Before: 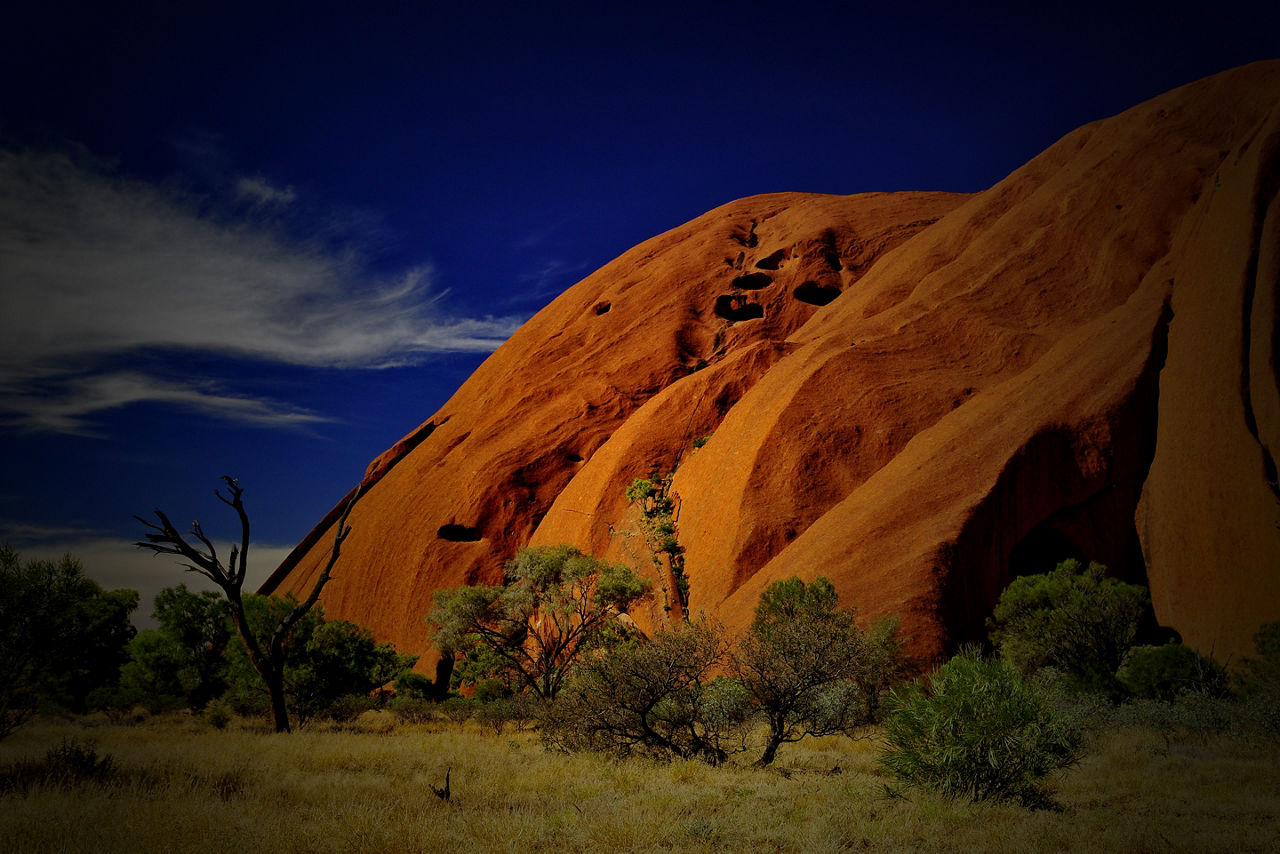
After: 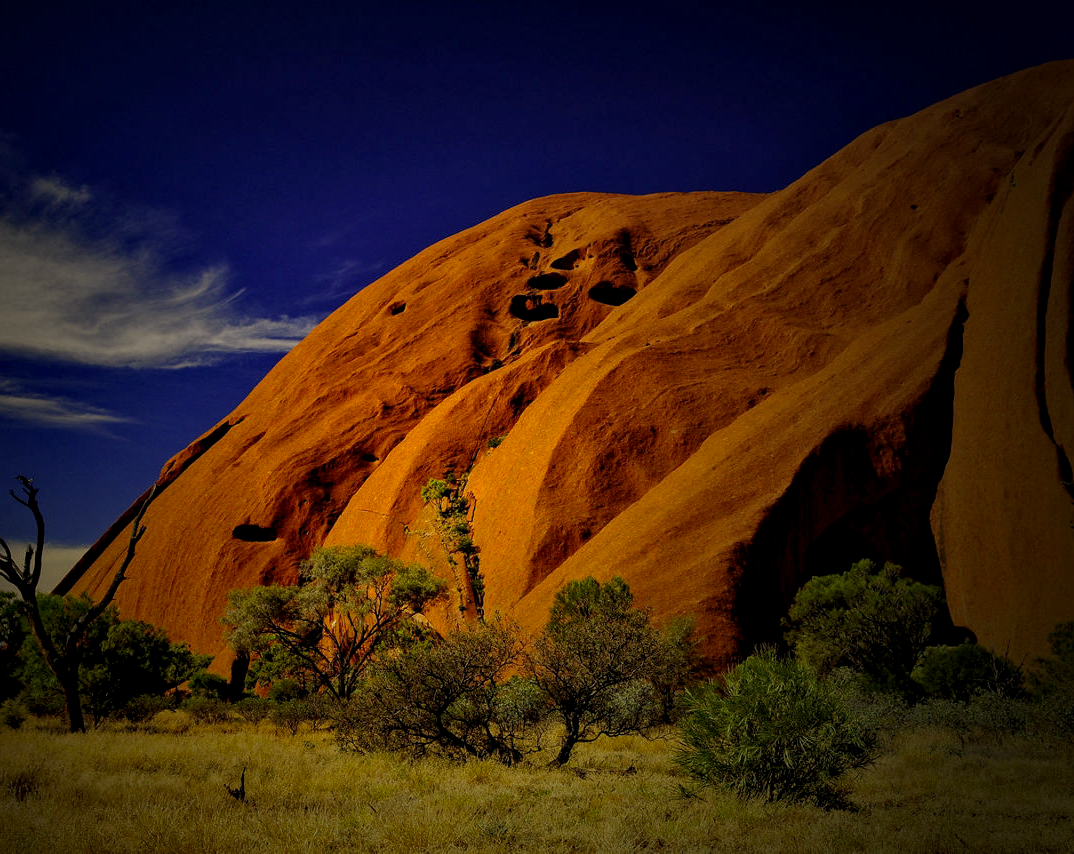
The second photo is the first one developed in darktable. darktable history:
crop: left 16.068%
color correction: highlights a* 2.42, highlights b* 22.79
local contrast: on, module defaults
